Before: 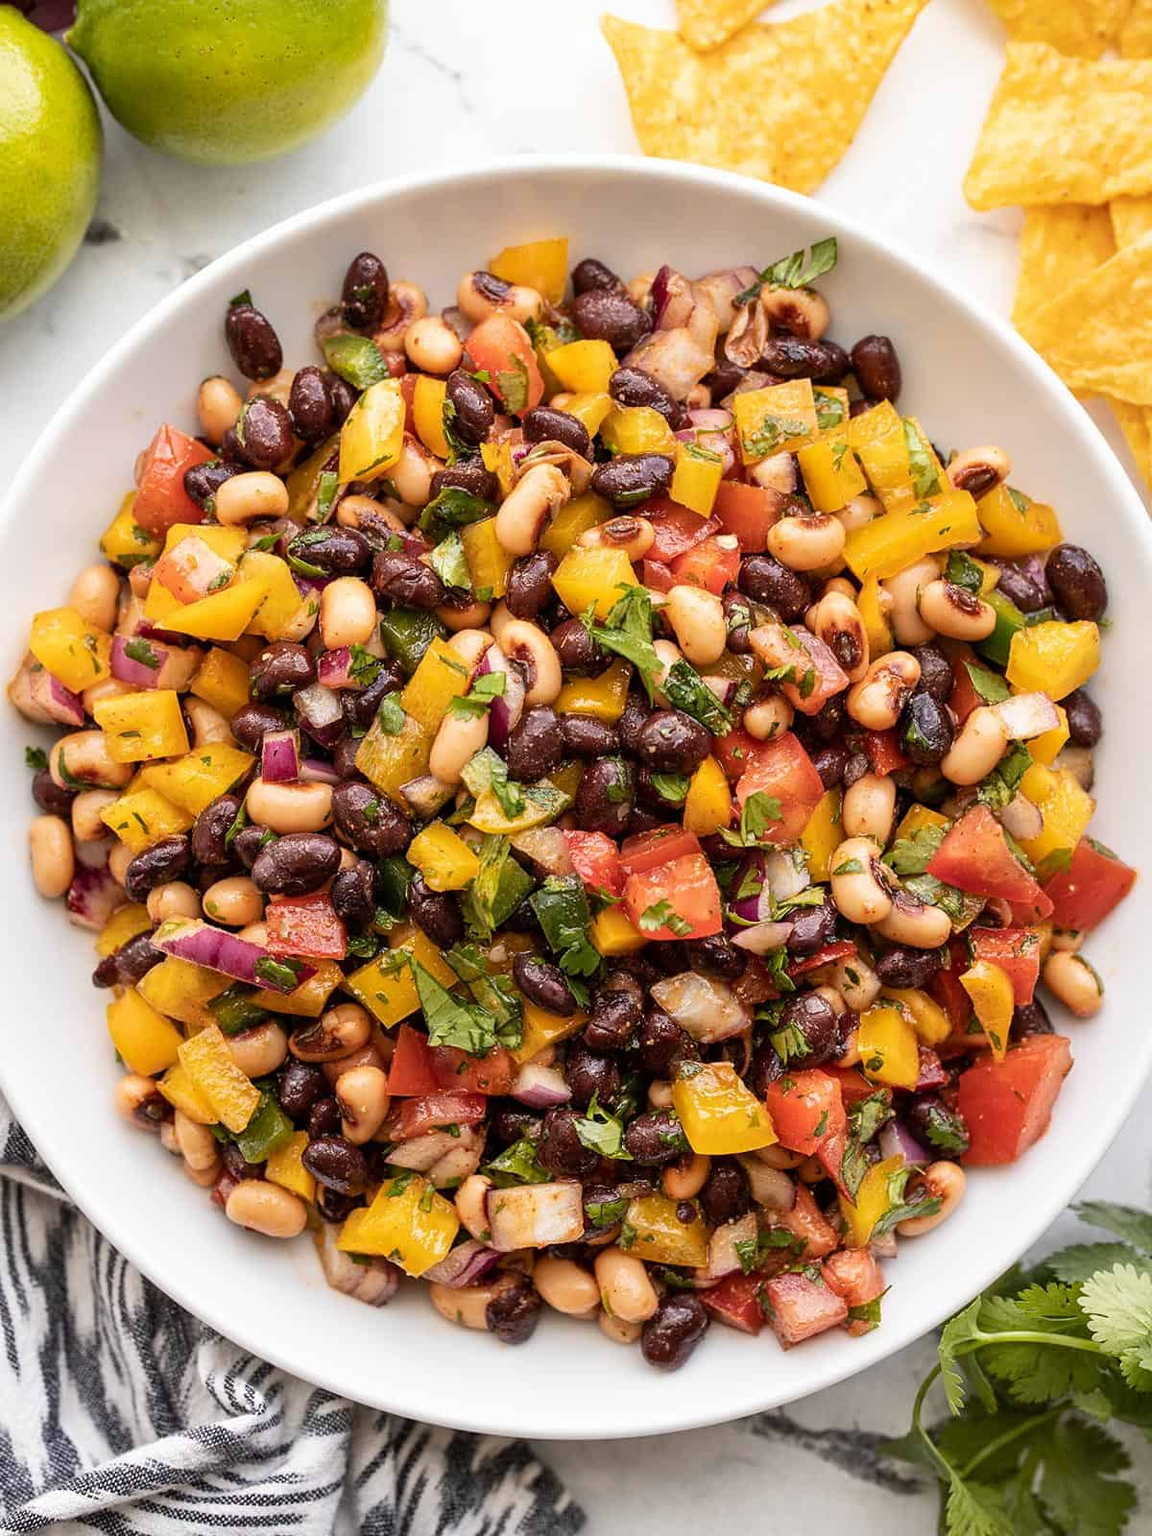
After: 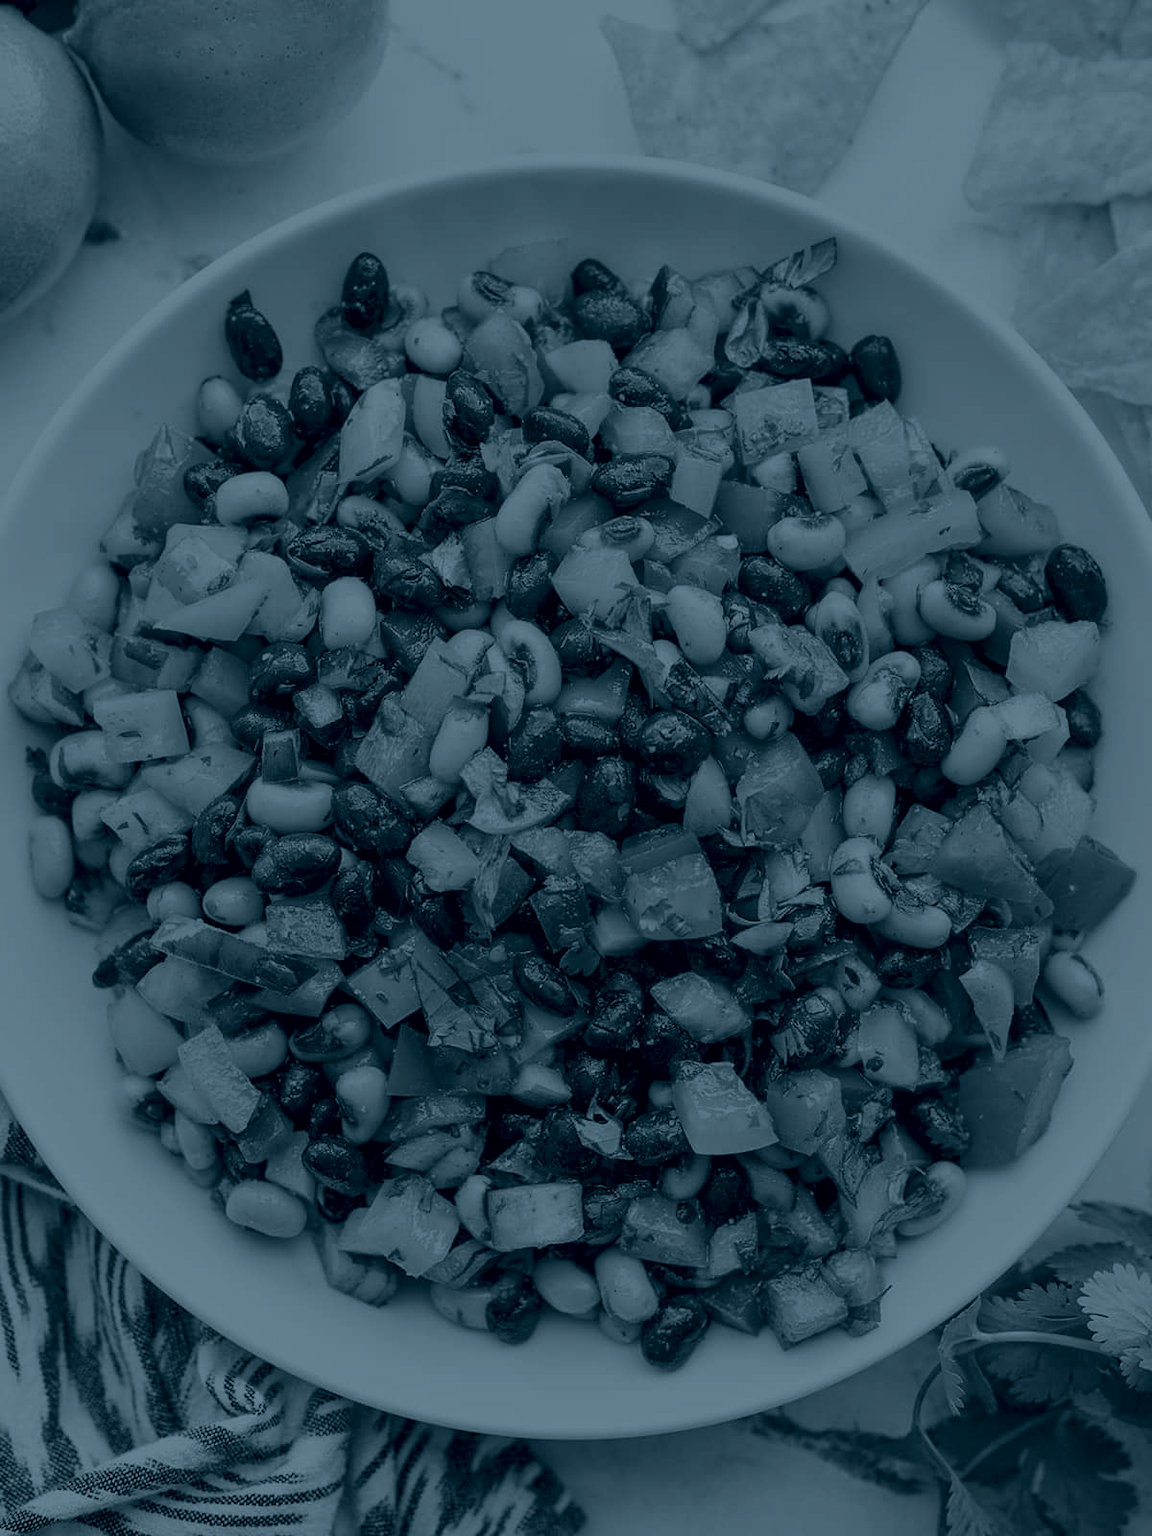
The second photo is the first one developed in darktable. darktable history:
color balance: mode lift, gamma, gain (sRGB), lift [1.04, 1, 1, 0.97], gamma [1.01, 1, 1, 0.97], gain [0.96, 1, 1, 0.97]
colorize: hue 194.4°, saturation 29%, source mix 61.75%, lightness 3.98%, version 1
